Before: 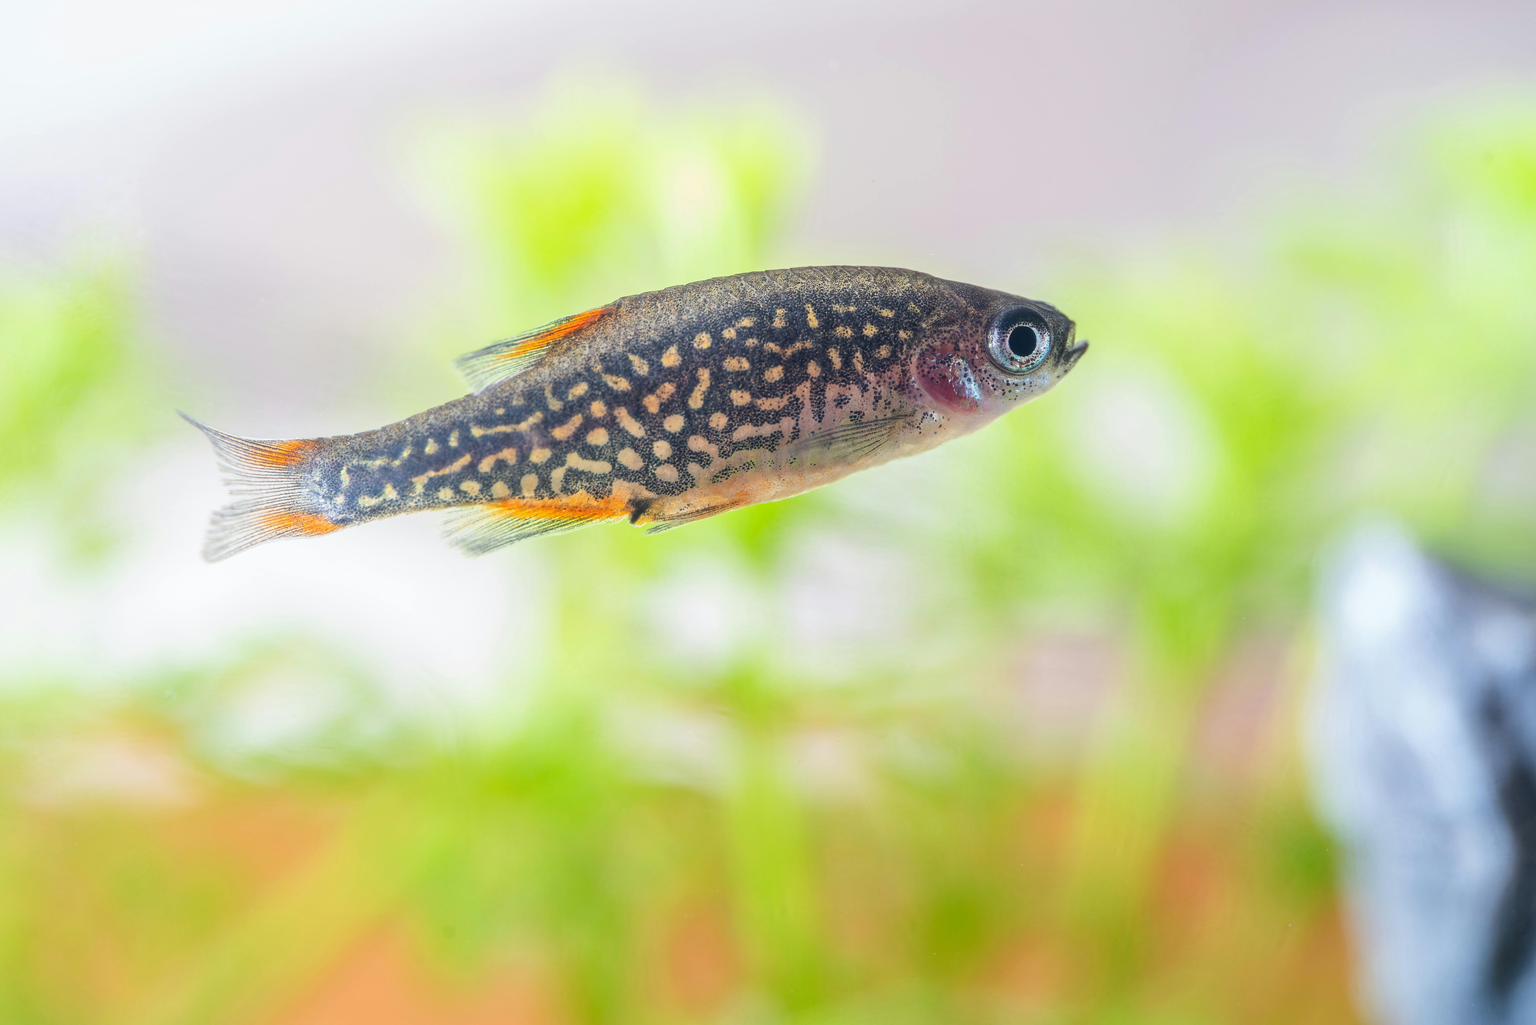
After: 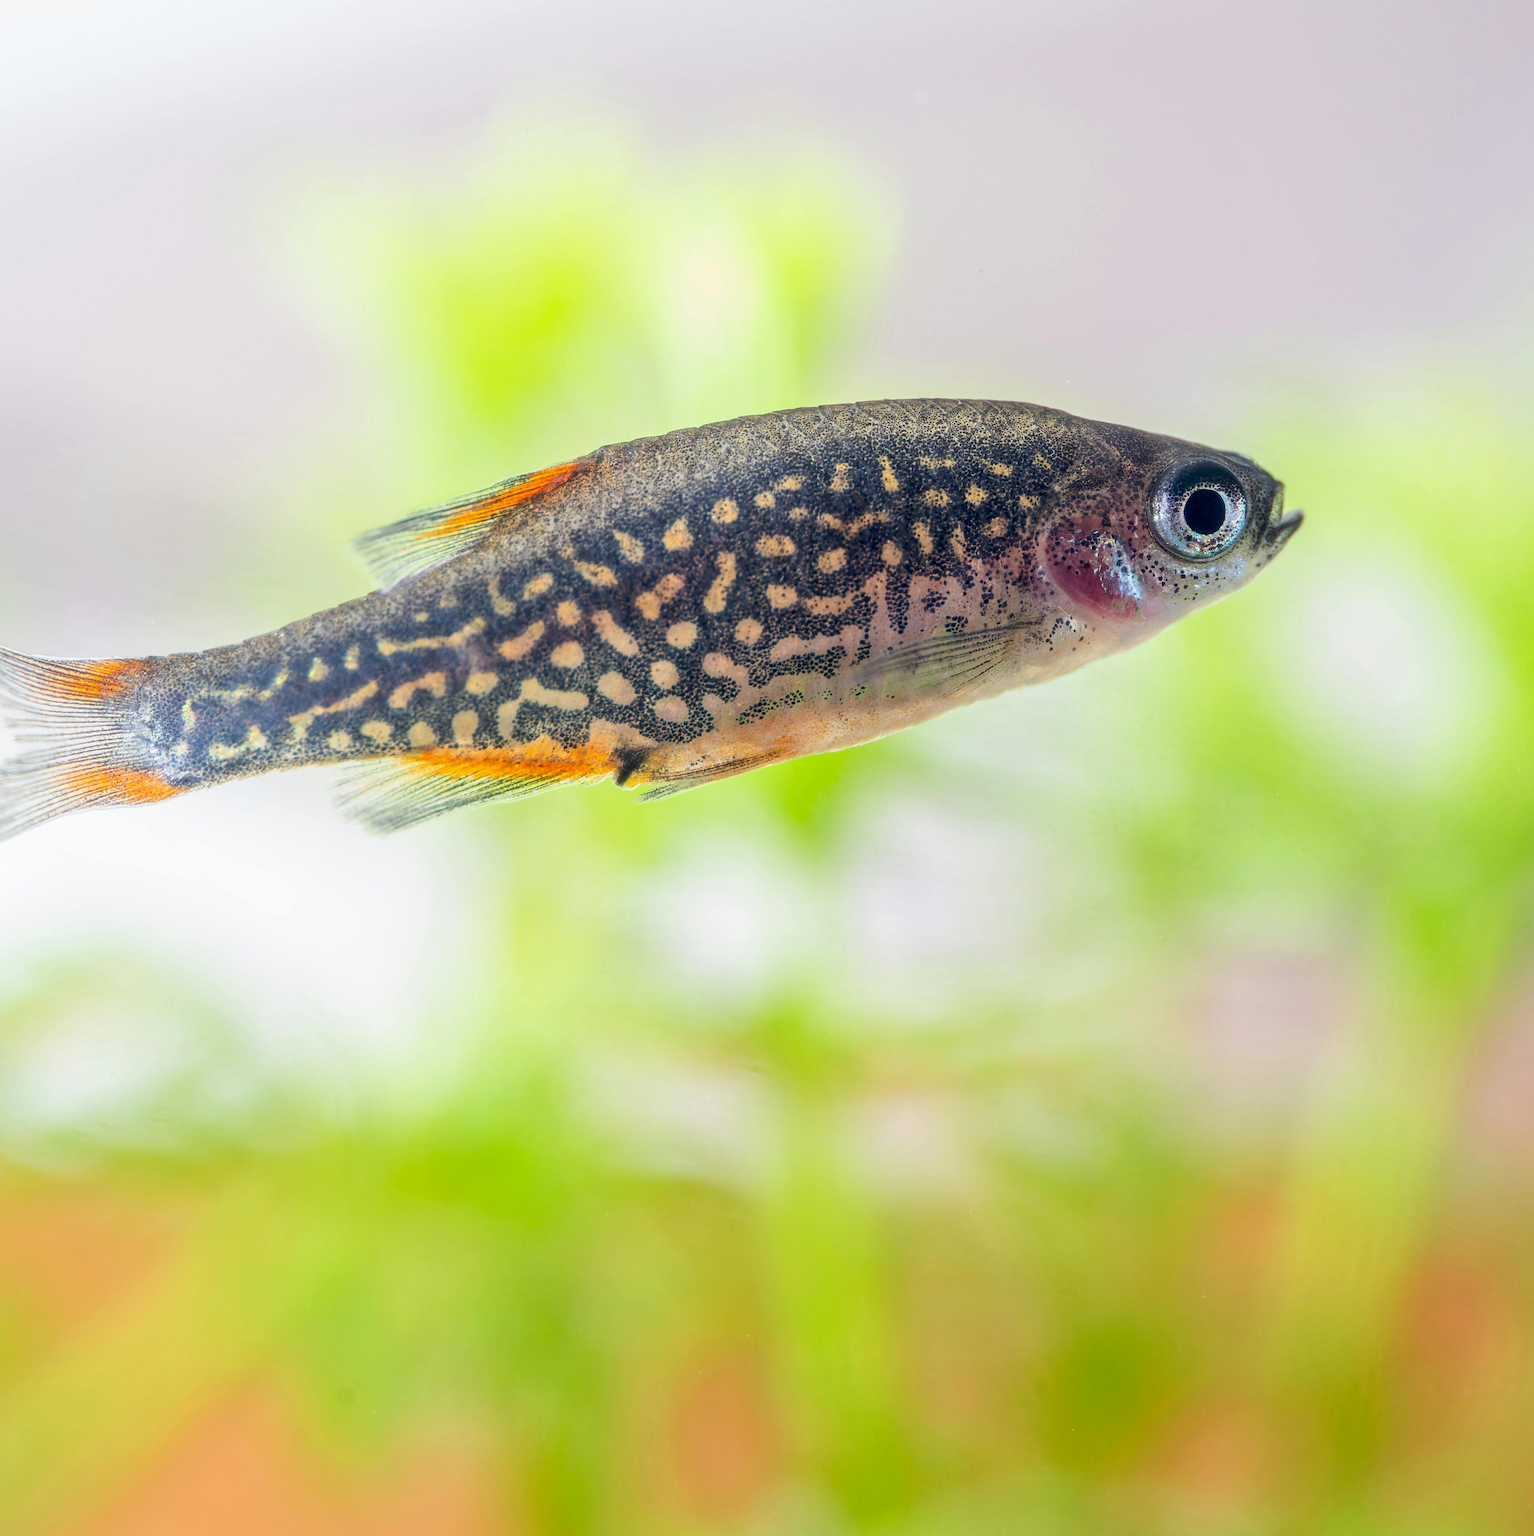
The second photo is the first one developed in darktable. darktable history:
crop and rotate: left 14.286%, right 19.09%
exposure: black level correction 0.012, compensate highlight preservation false
